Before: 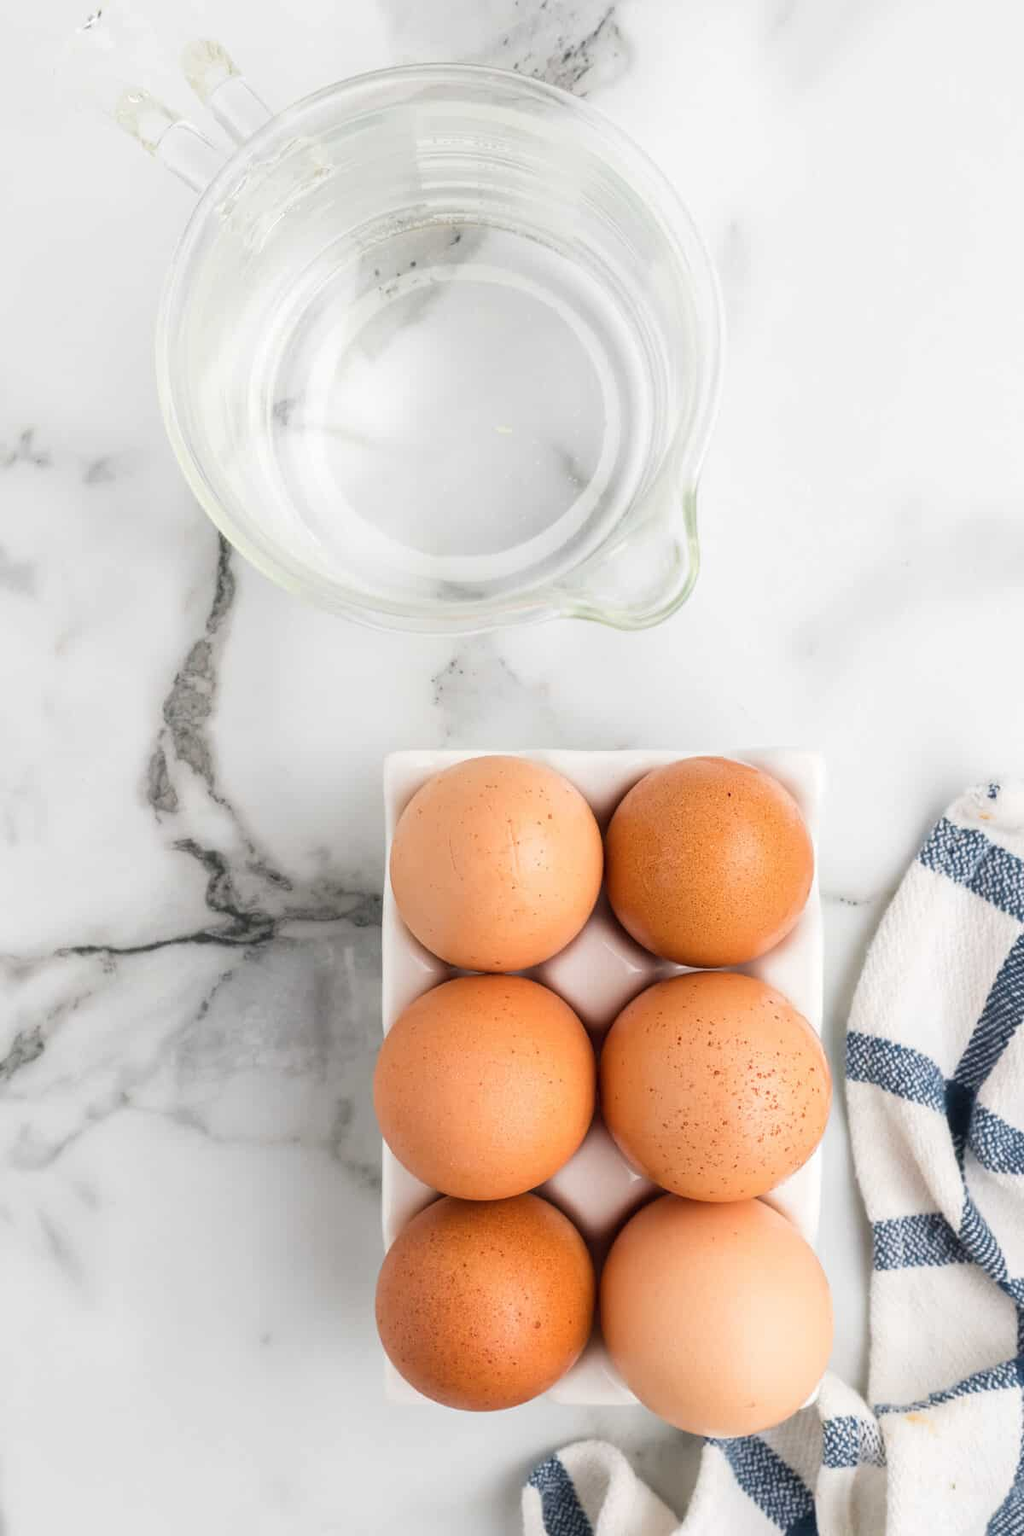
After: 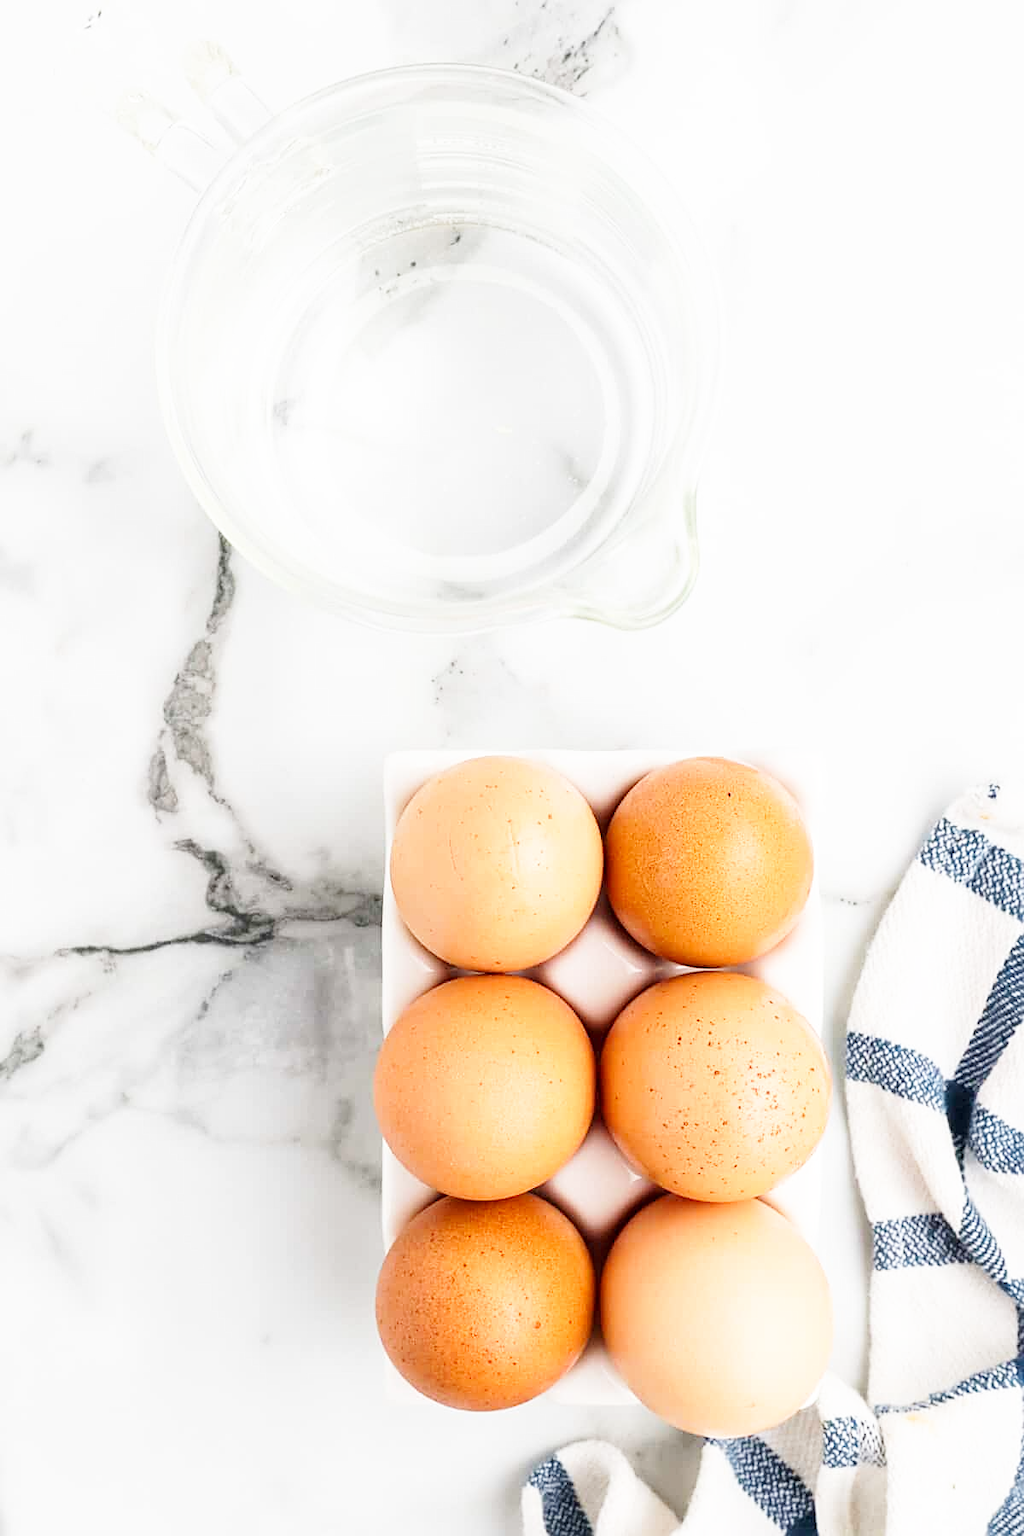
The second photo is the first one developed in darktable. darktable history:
base curve: curves: ch0 [(0, 0) (0.005, 0.002) (0.15, 0.3) (0.4, 0.7) (0.75, 0.95) (1, 1)], preserve colors none
exposure: exposure -0.001 EV, compensate exposure bias true, compensate highlight preservation false
sharpen: amount 0.496
